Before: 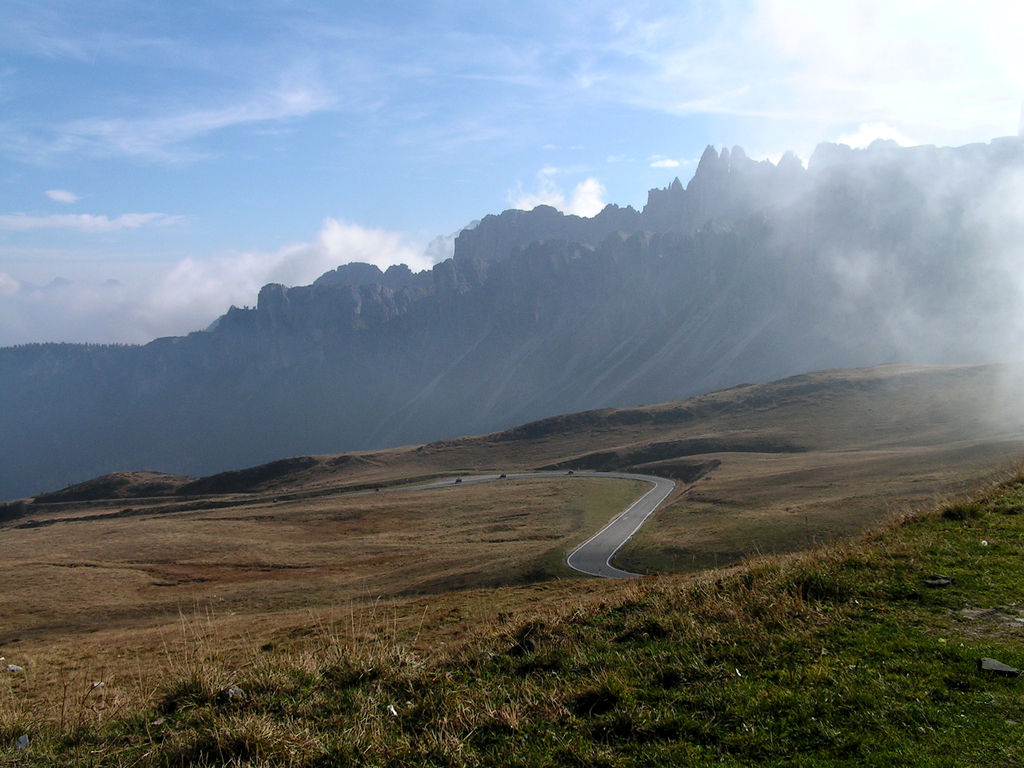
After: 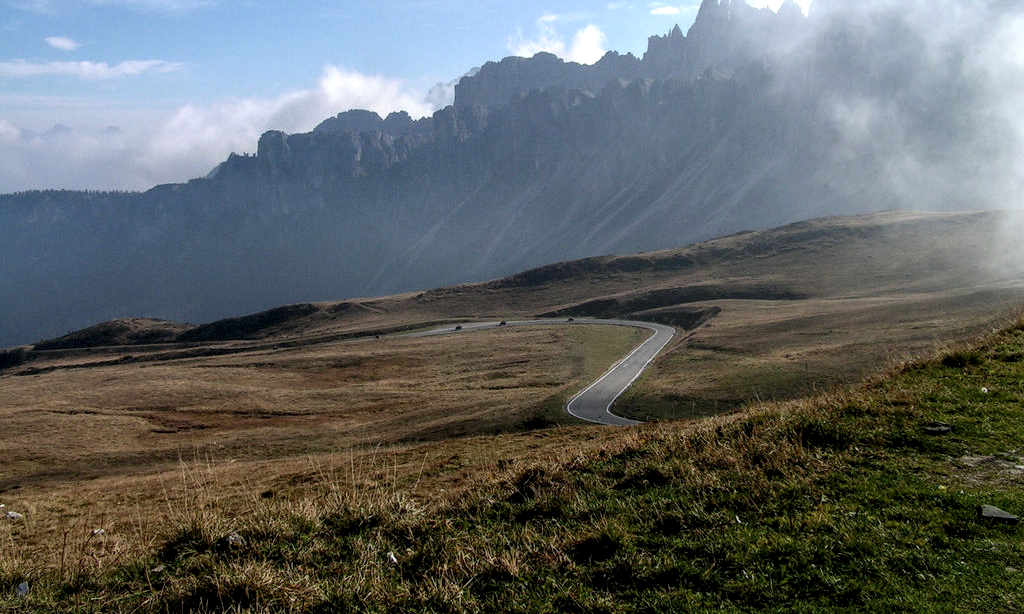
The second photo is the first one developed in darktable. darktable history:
local contrast: highlights 25%, detail 150%
crop and rotate: top 19.998%
